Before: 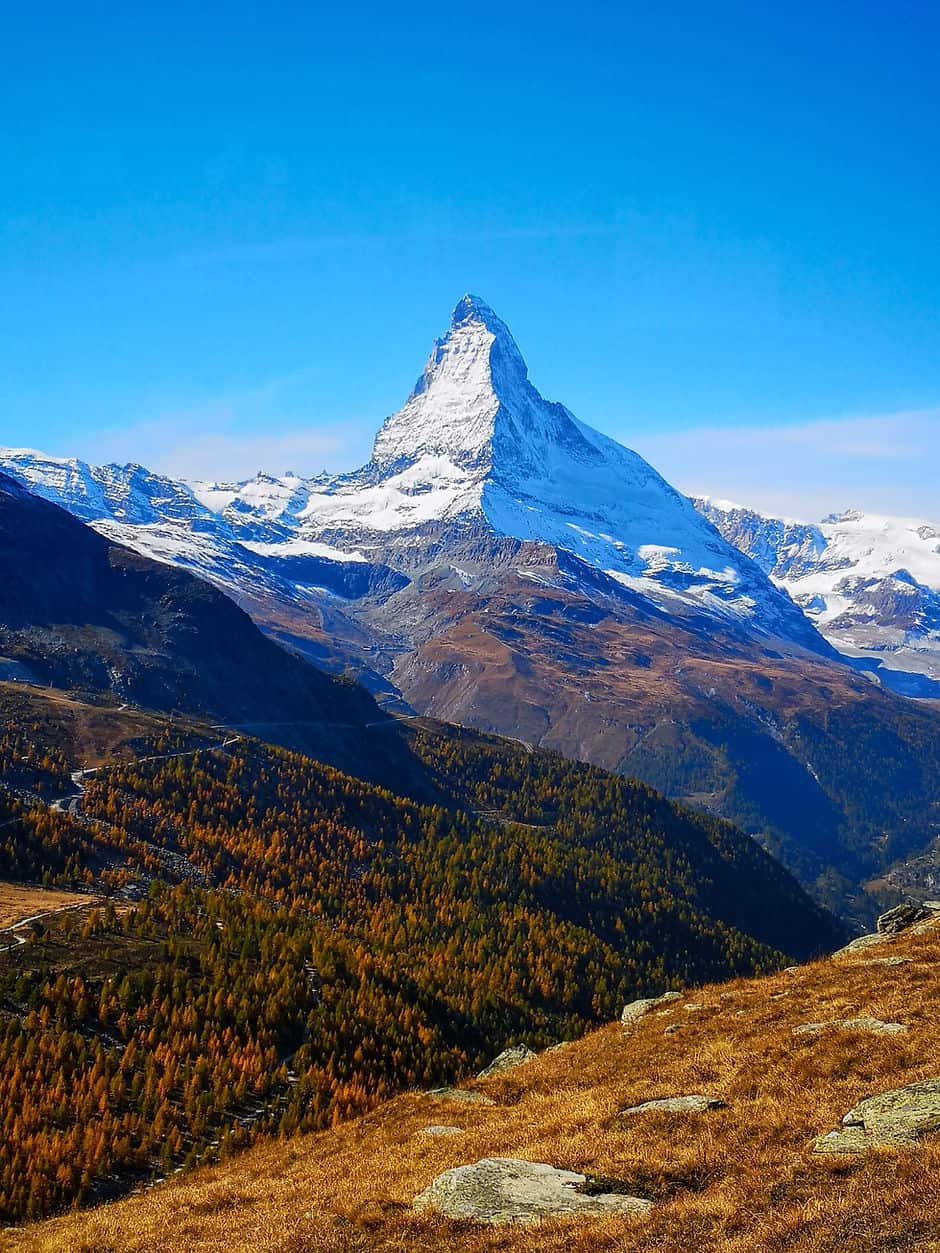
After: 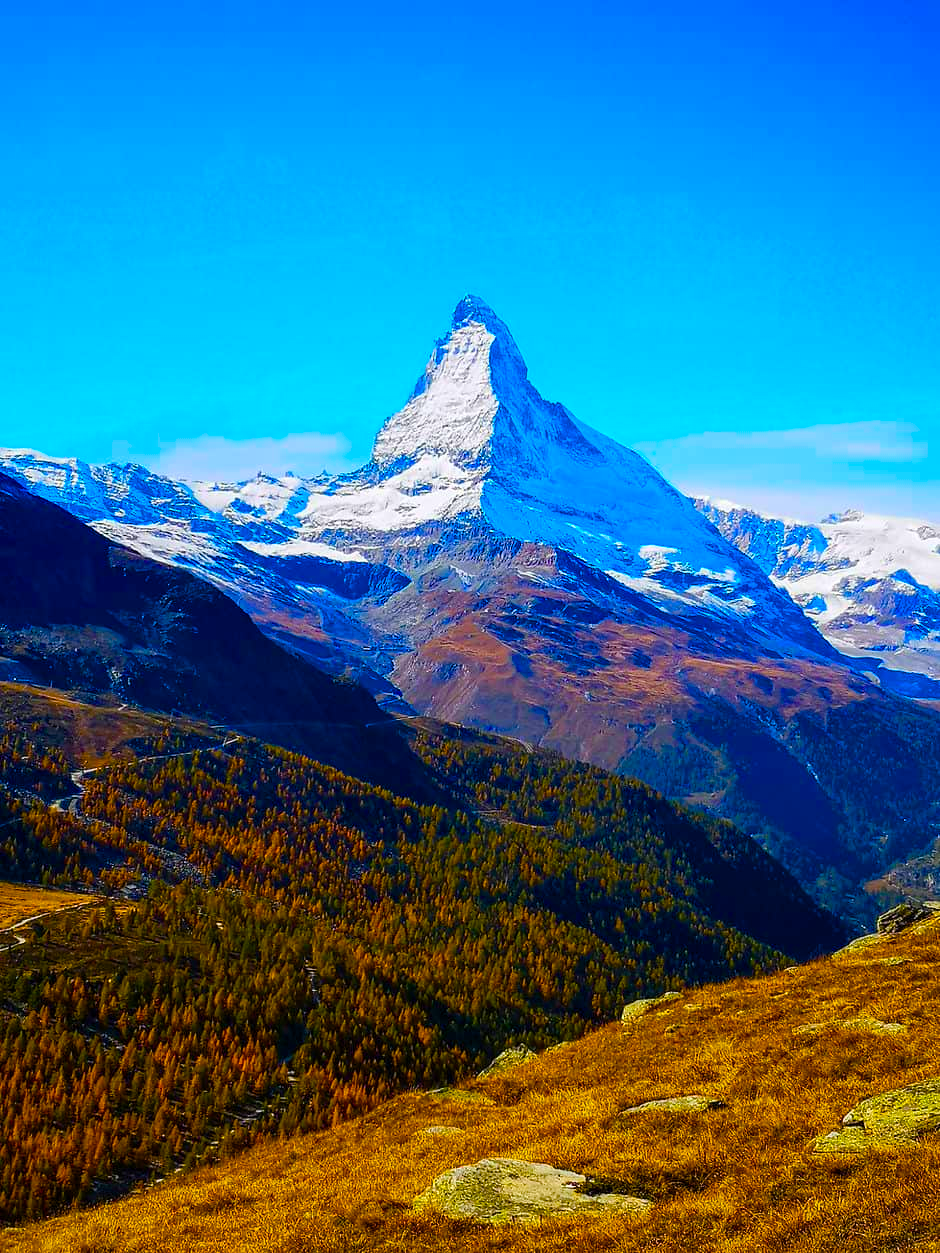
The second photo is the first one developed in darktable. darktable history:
color balance rgb: linear chroma grading › shadows 17.881%, linear chroma grading › highlights 61.351%, linear chroma grading › global chroma 49.499%, perceptual saturation grading › global saturation 20%, perceptual saturation grading › highlights -25.839%, perceptual saturation grading › shadows 24.336%
